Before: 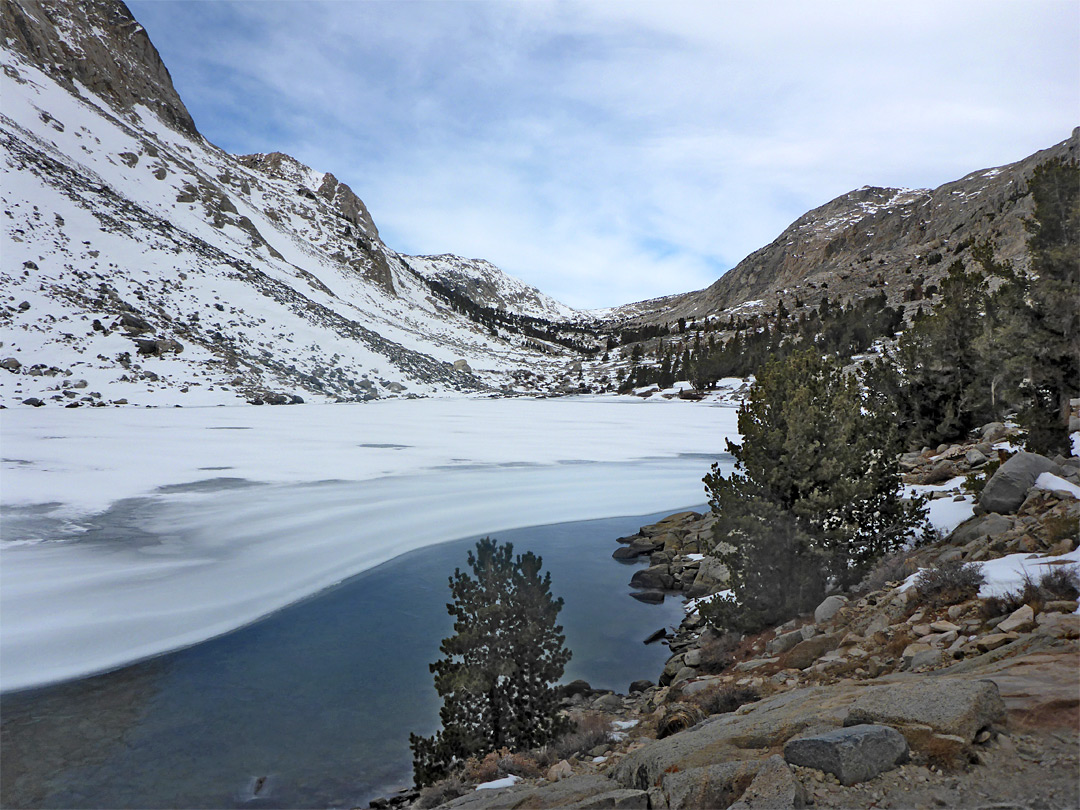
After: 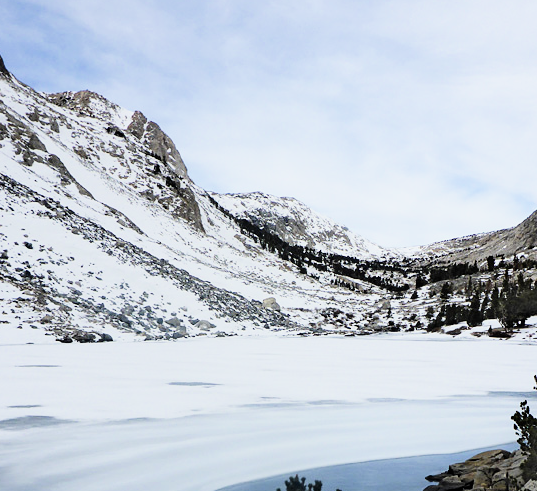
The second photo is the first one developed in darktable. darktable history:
exposure: exposure 0.922 EV, compensate highlight preservation false
crop: left 17.735%, top 7.666%, right 32.521%, bottom 31.687%
filmic rgb: black relative exposure -5.12 EV, white relative exposure 3.98 EV, hardness 2.9, contrast 1.387, highlights saturation mix -30.81%
tone equalizer: -8 EV 0.218 EV, -7 EV 0.391 EV, -6 EV 0.439 EV, -5 EV 0.263 EV, -3 EV -0.245 EV, -2 EV -0.414 EV, -1 EV -0.411 EV, +0 EV -0.239 EV
